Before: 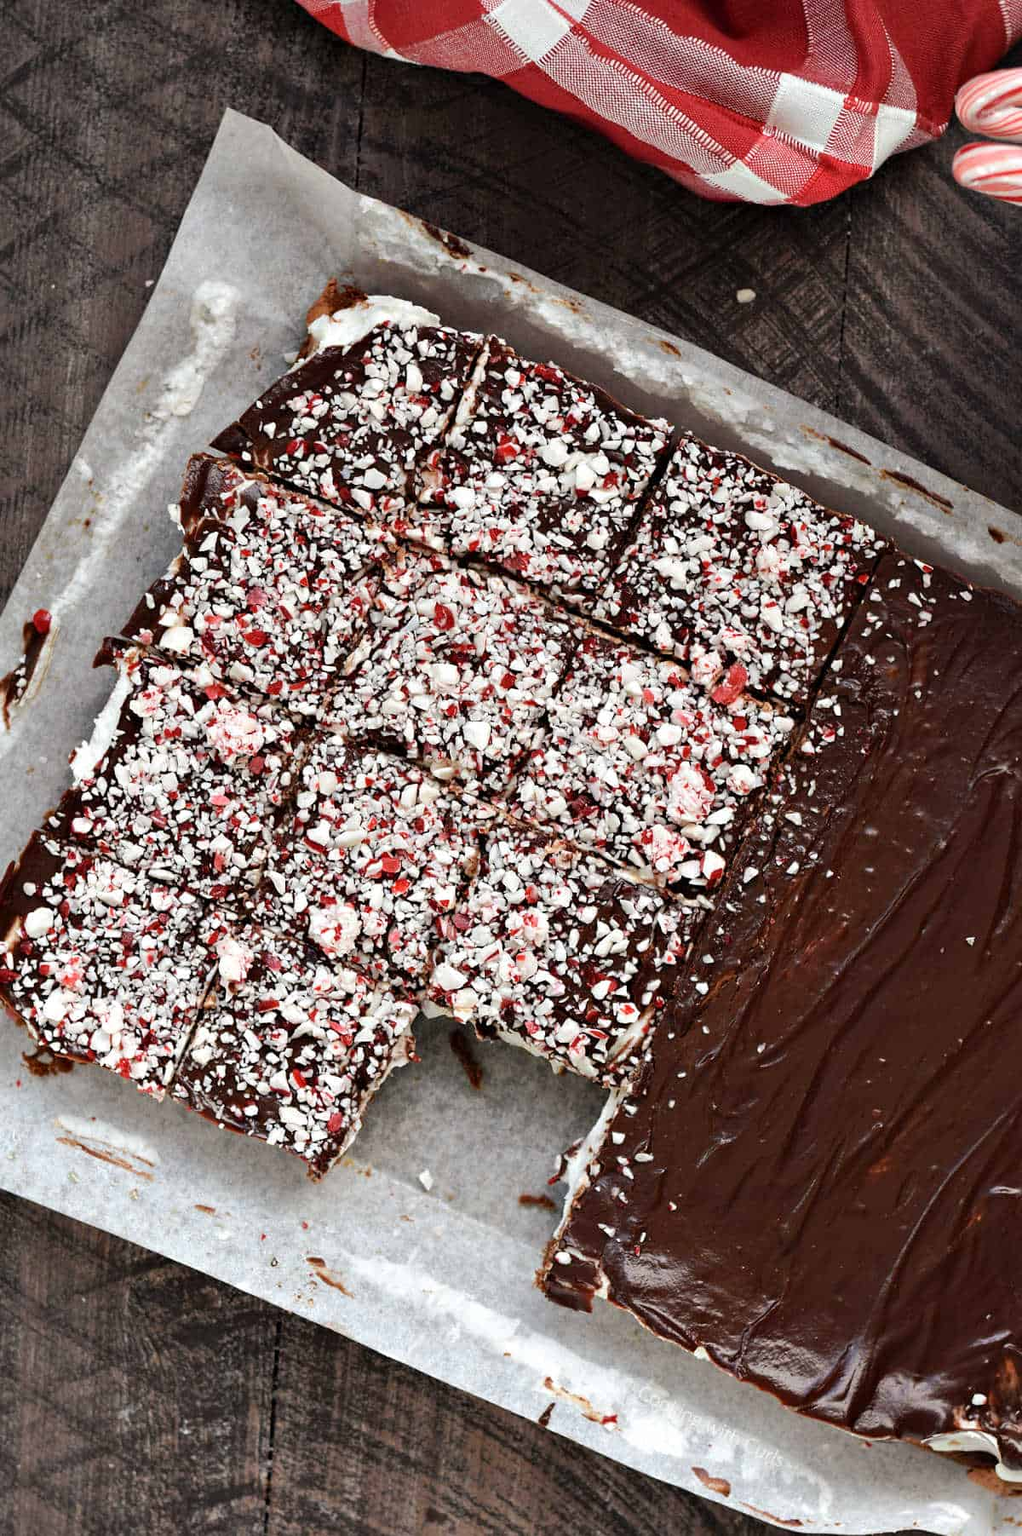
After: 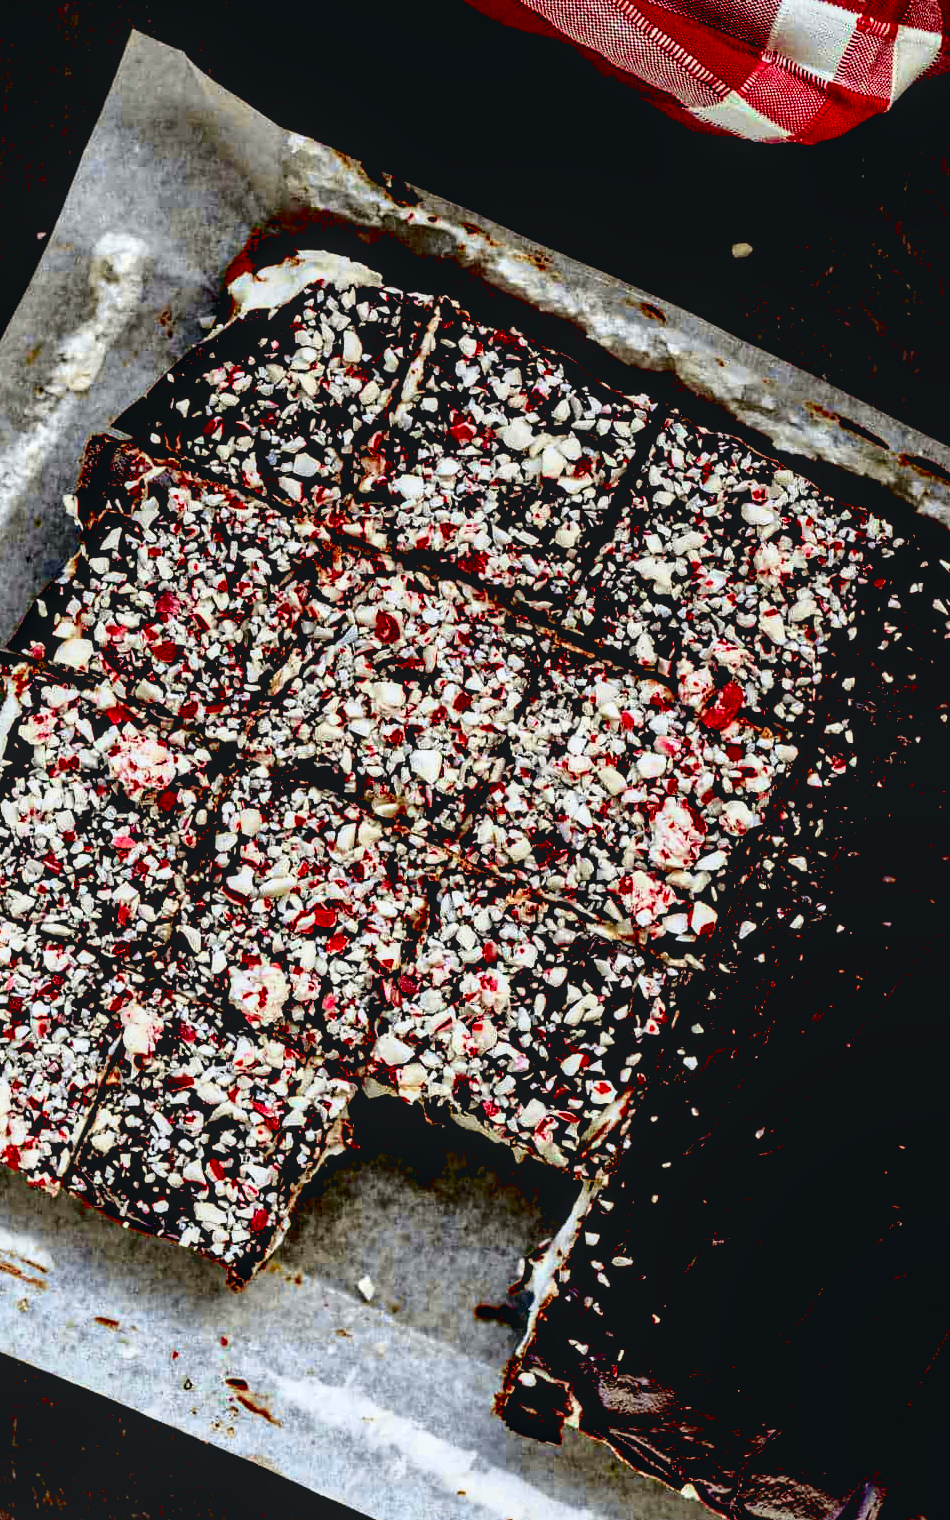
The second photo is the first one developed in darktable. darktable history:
contrast brightness saturation: brightness -0.2, saturation 0.08
exposure: black level correction 0.1, exposure -0.092 EV, compensate highlight preservation false
crop: left 11.225%, top 5.381%, right 9.565%, bottom 10.314%
velvia: strength 15%
tone curve: curves: ch0 [(0, 0.039) (0.104, 0.103) (0.273, 0.267) (0.448, 0.487) (0.704, 0.761) (0.886, 0.922) (0.994, 0.971)]; ch1 [(0, 0) (0.335, 0.298) (0.446, 0.413) (0.485, 0.487) (0.515, 0.503) (0.566, 0.563) (0.641, 0.655) (1, 1)]; ch2 [(0, 0) (0.314, 0.301) (0.421, 0.411) (0.502, 0.494) (0.528, 0.54) (0.557, 0.559) (0.612, 0.62) (0.722, 0.686) (1, 1)], color space Lab, independent channels, preserve colors none
color balance: contrast 6.48%, output saturation 113.3%
local contrast: on, module defaults
